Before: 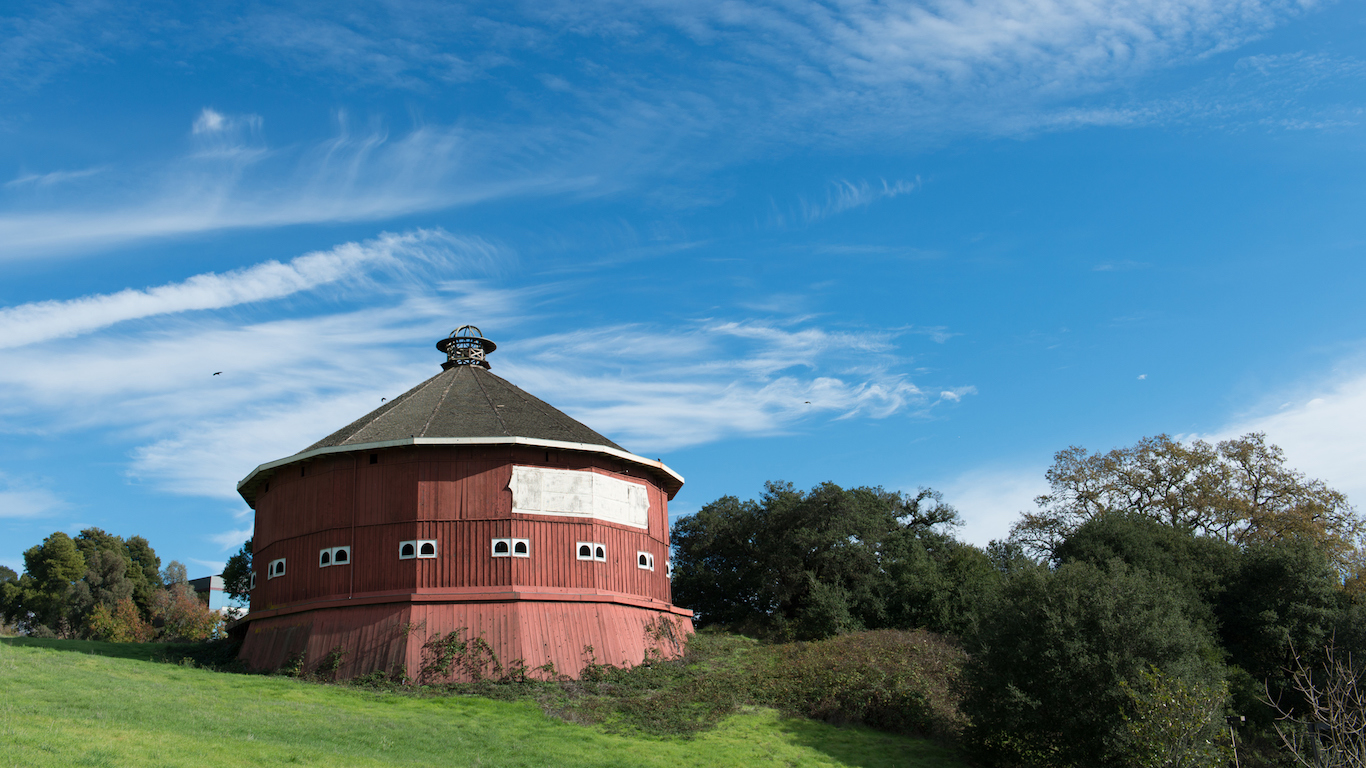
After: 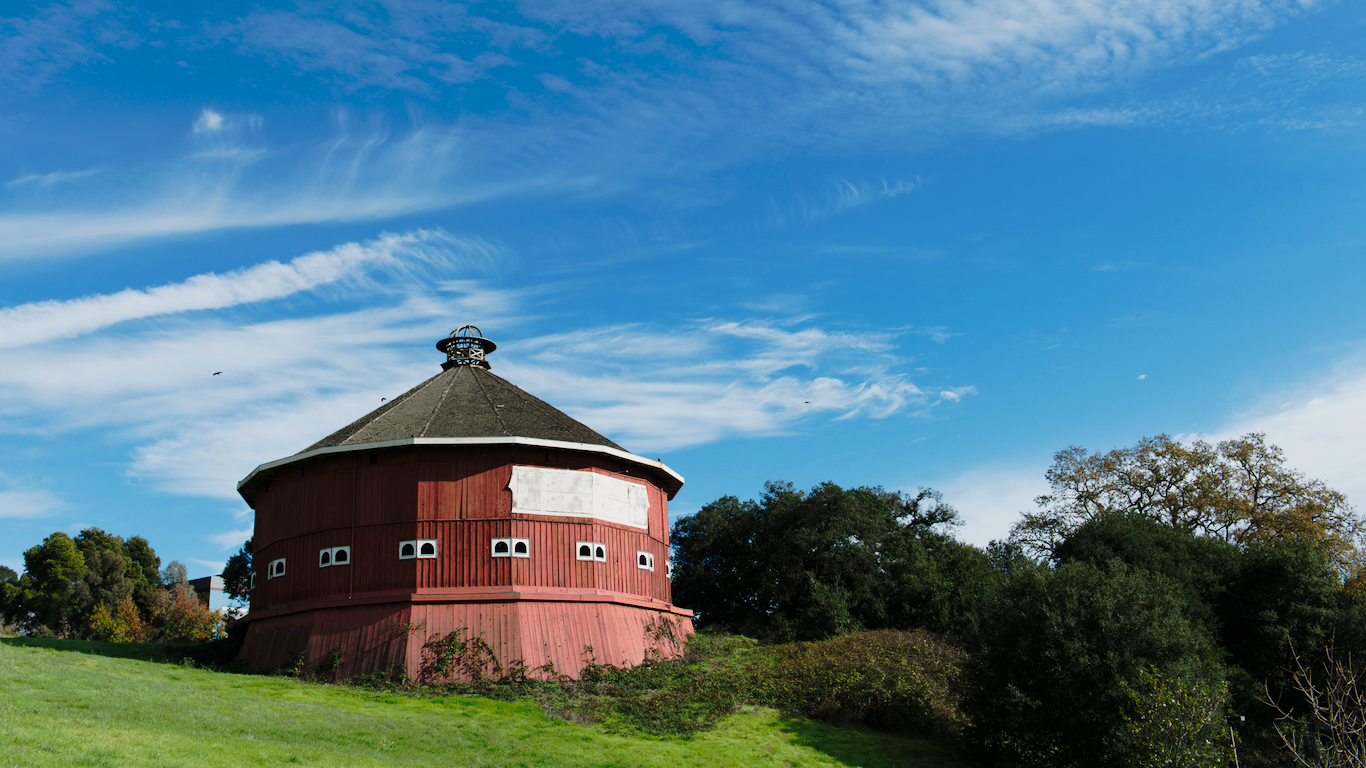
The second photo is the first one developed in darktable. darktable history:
exposure: exposure -0.255 EV, compensate highlight preservation false
tone curve: curves: ch0 [(0, 0) (0.081, 0.044) (0.192, 0.125) (0.283, 0.238) (0.416, 0.449) (0.495, 0.524) (0.686, 0.743) (0.826, 0.865) (0.978, 0.988)]; ch1 [(0, 0) (0.161, 0.092) (0.35, 0.33) (0.392, 0.392) (0.427, 0.426) (0.479, 0.472) (0.505, 0.497) (0.521, 0.514) (0.547, 0.568) (0.579, 0.597) (0.625, 0.627) (0.678, 0.733) (1, 1)]; ch2 [(0, 0) (0.346, 0.362) (0.404, 0.427) (0.502, 0.495) (0.531, 0.523) (0.549, 0.554) (0.582, 0.596) (0.629, 0.642) (0.717, 0.678) (1, 1)], preserve colors none
